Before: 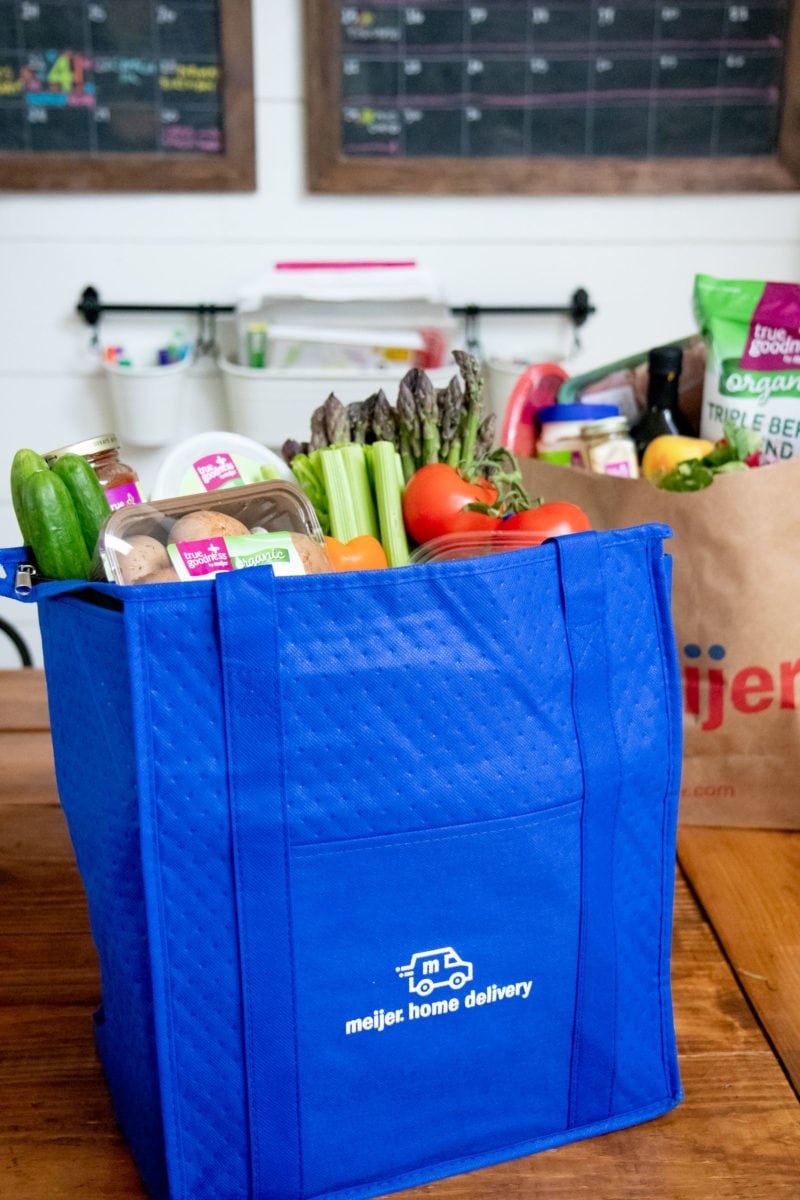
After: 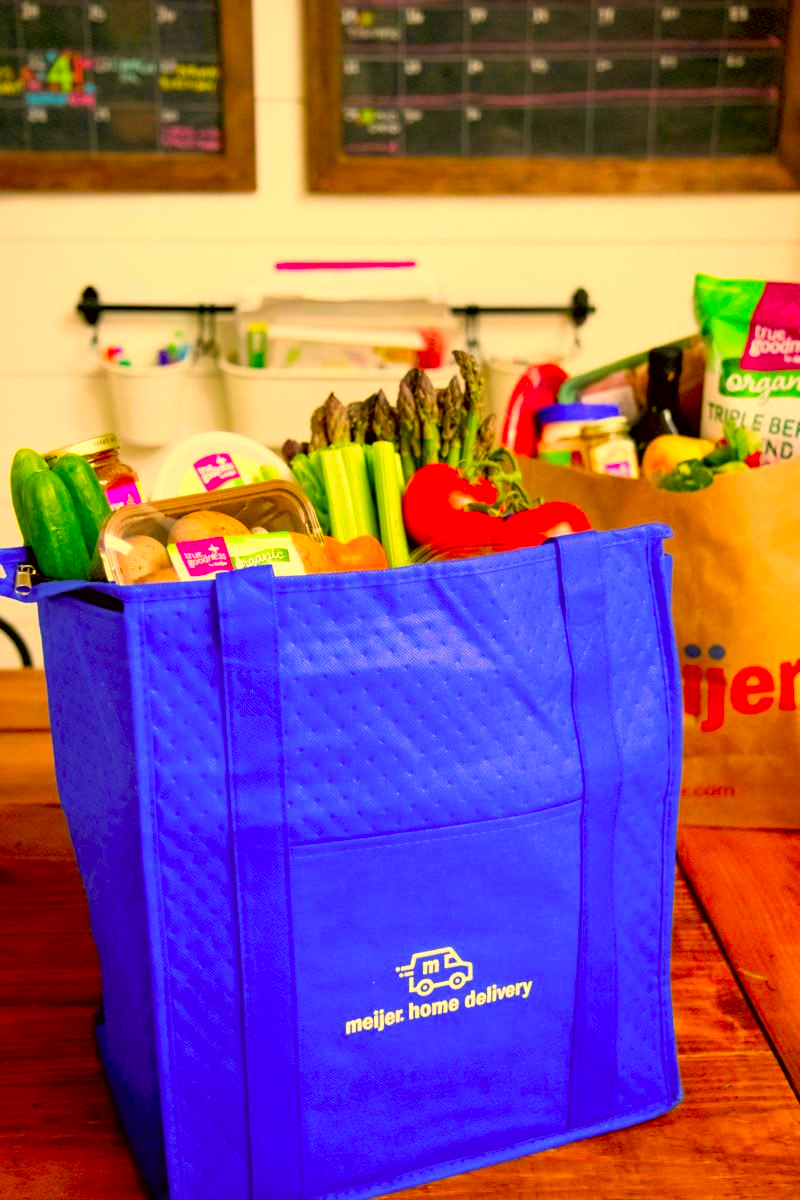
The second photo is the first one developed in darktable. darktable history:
color correction: highlights a* 10.97, highlights b* 30.53, shadows a* 2.85, shadows b* 18.27, saturation 1.74
exposure: black level correction 0.007, exposure 0.156 EV, compensate exposure bias true, compensate highlight preservation false
